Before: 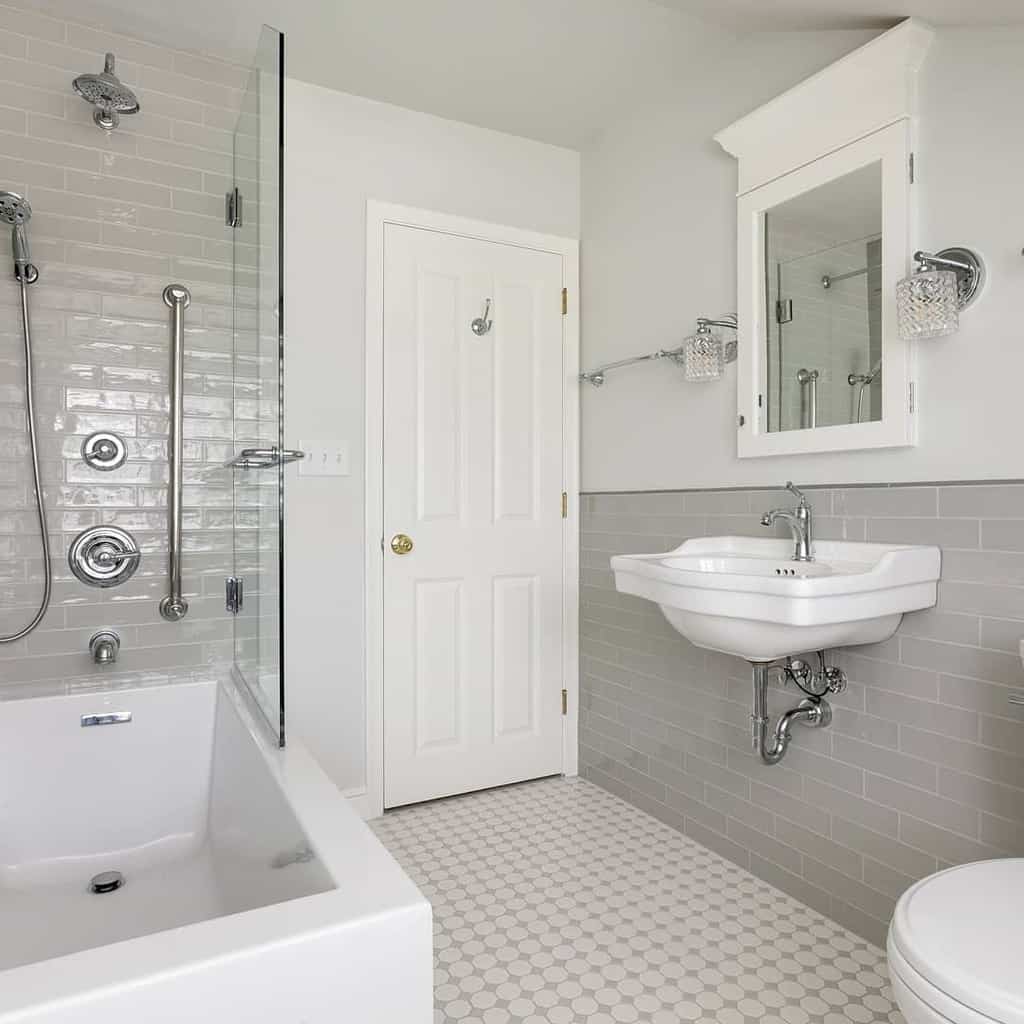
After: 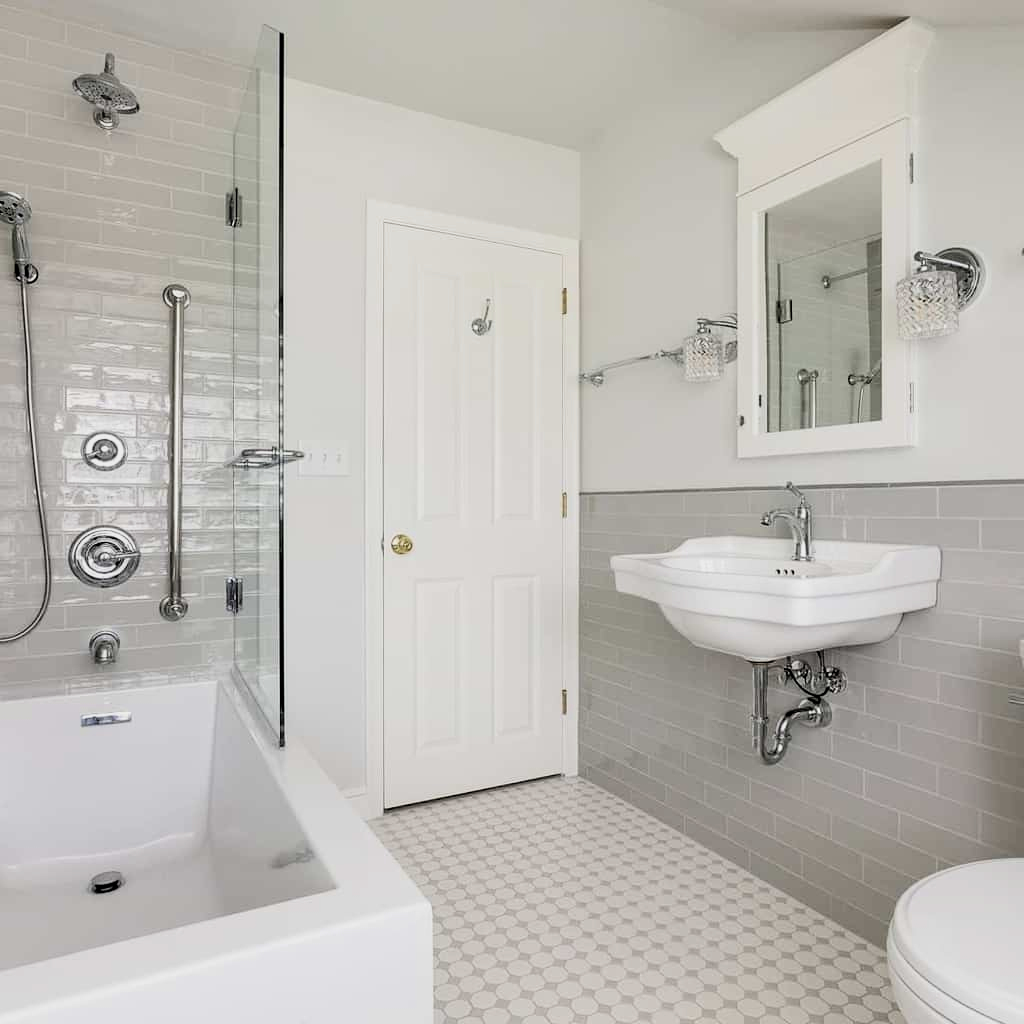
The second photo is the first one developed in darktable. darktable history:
filmic rgb: middle gray luminance 12.72%, black relative exposure -10.08 EV, white relative exposure 3.47 EV, target black luminance 0%, hardness 5.73, latitude 45.2%, contrast 1.233, highlights saturation mix 5.49%, shadows ↔ highlights balance 27.57%
